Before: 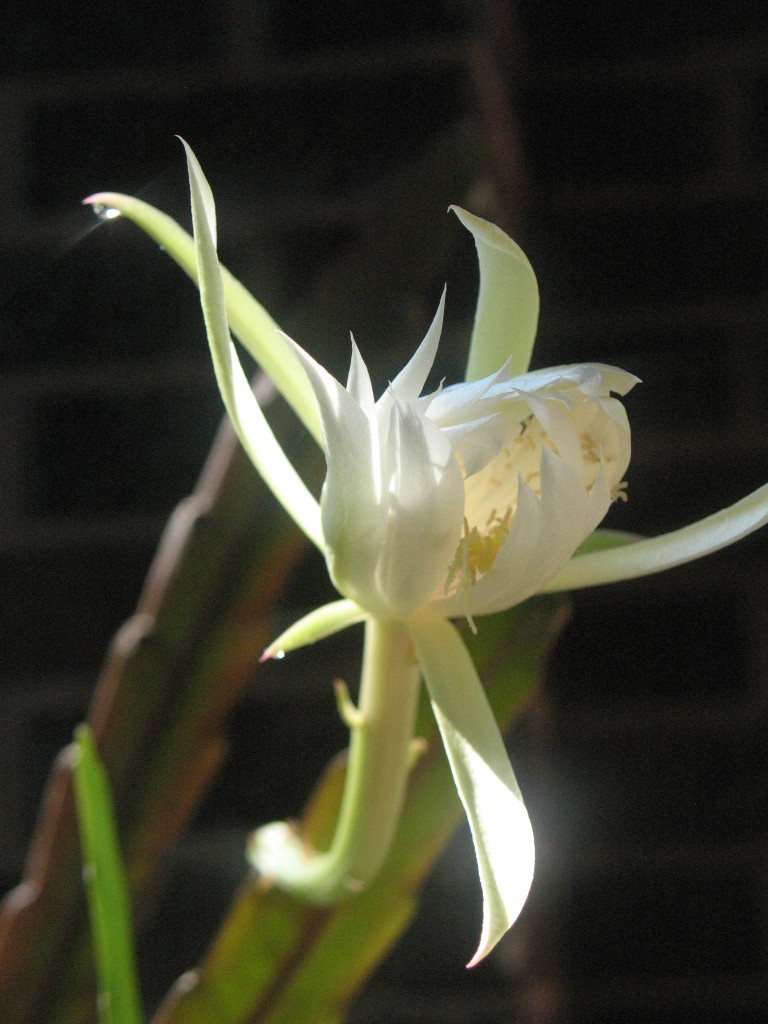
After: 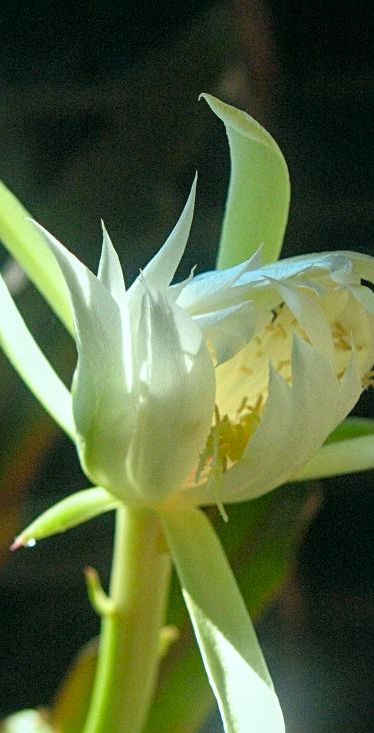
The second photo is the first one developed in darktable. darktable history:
sharpen: radius 2.191, amount 0.388, threshold 0.018
local contrast: on, module defaults
crop: left 32.551%, top 10.966%, right 18.708%, bottom 17.421%
color correction: highlights a* -7.46, highlights b* 1.49, shadows a* -3.66, saturation 1.39
